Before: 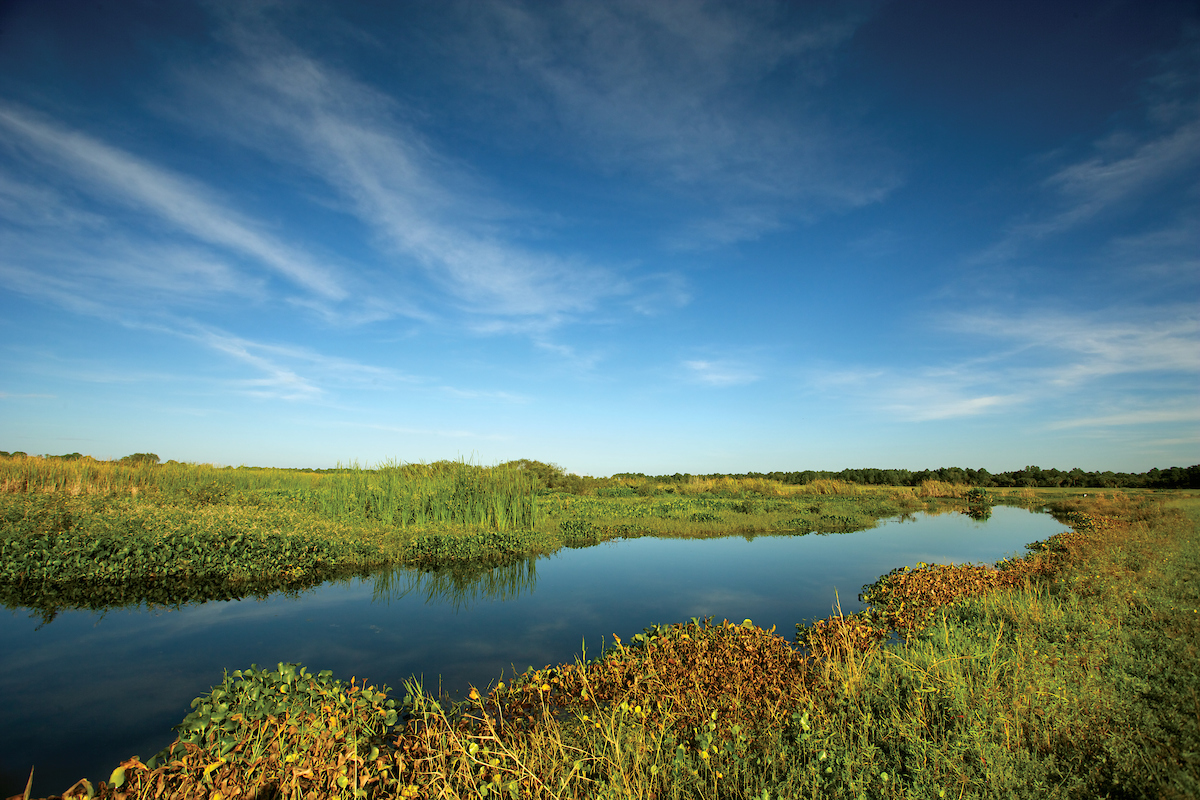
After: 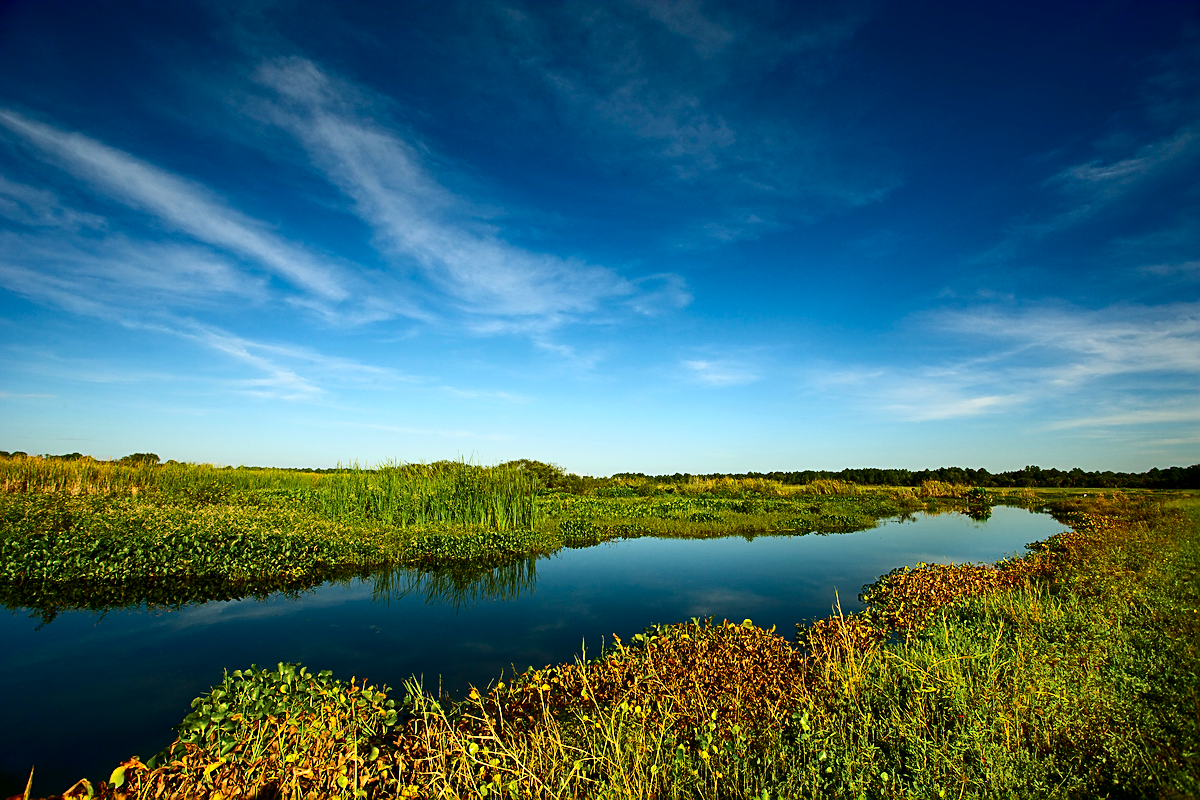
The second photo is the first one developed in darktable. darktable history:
shadows and highlights: radius 132.12, soften with gaussian
sharpen: on, module defaults
contrast brightness saturation: contrast 0.224, brightness -0.183, saturation 0.231
